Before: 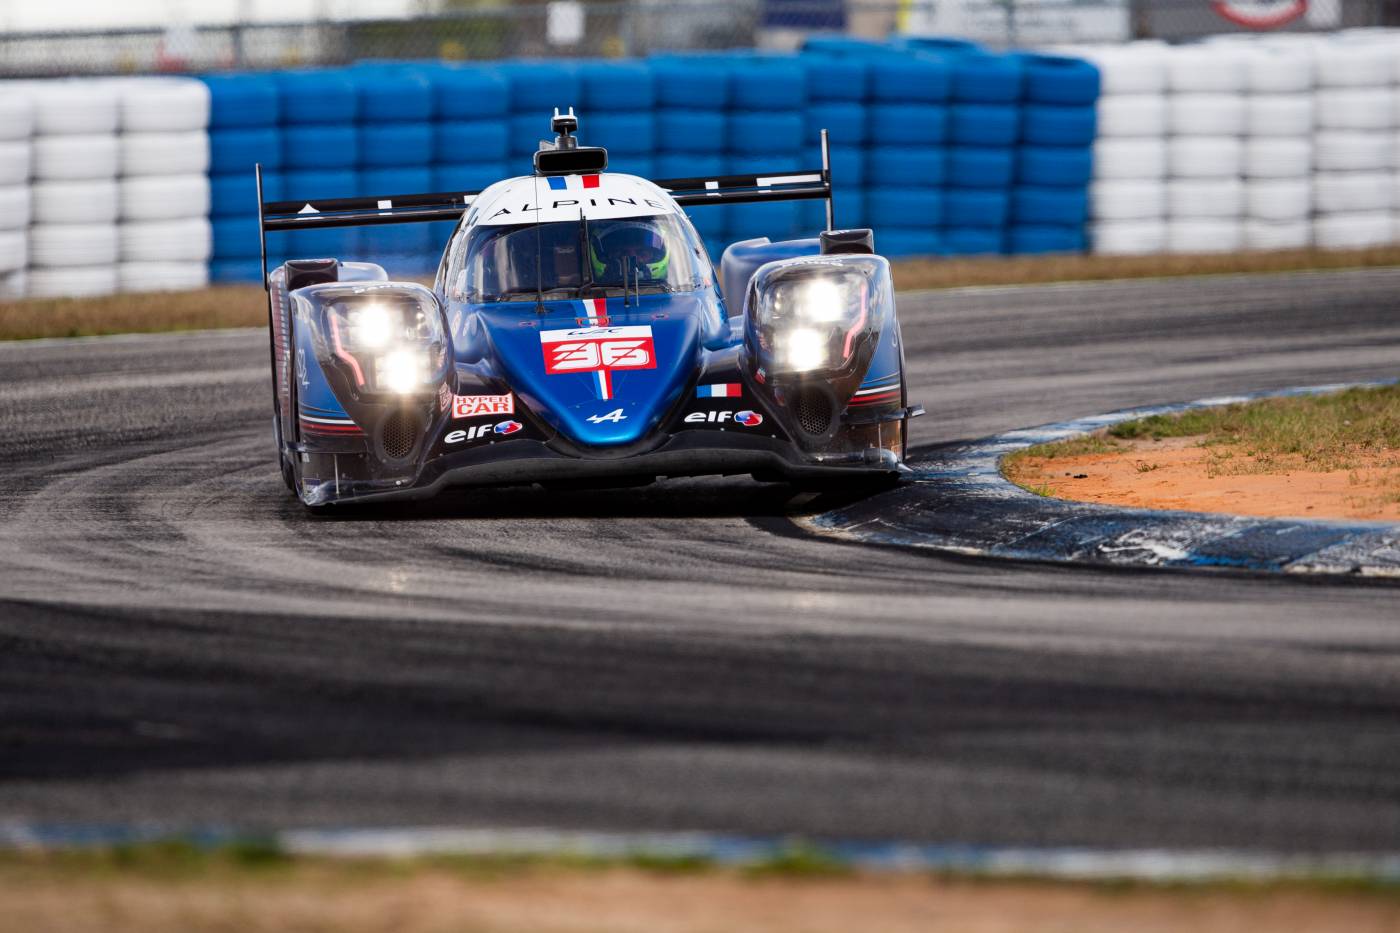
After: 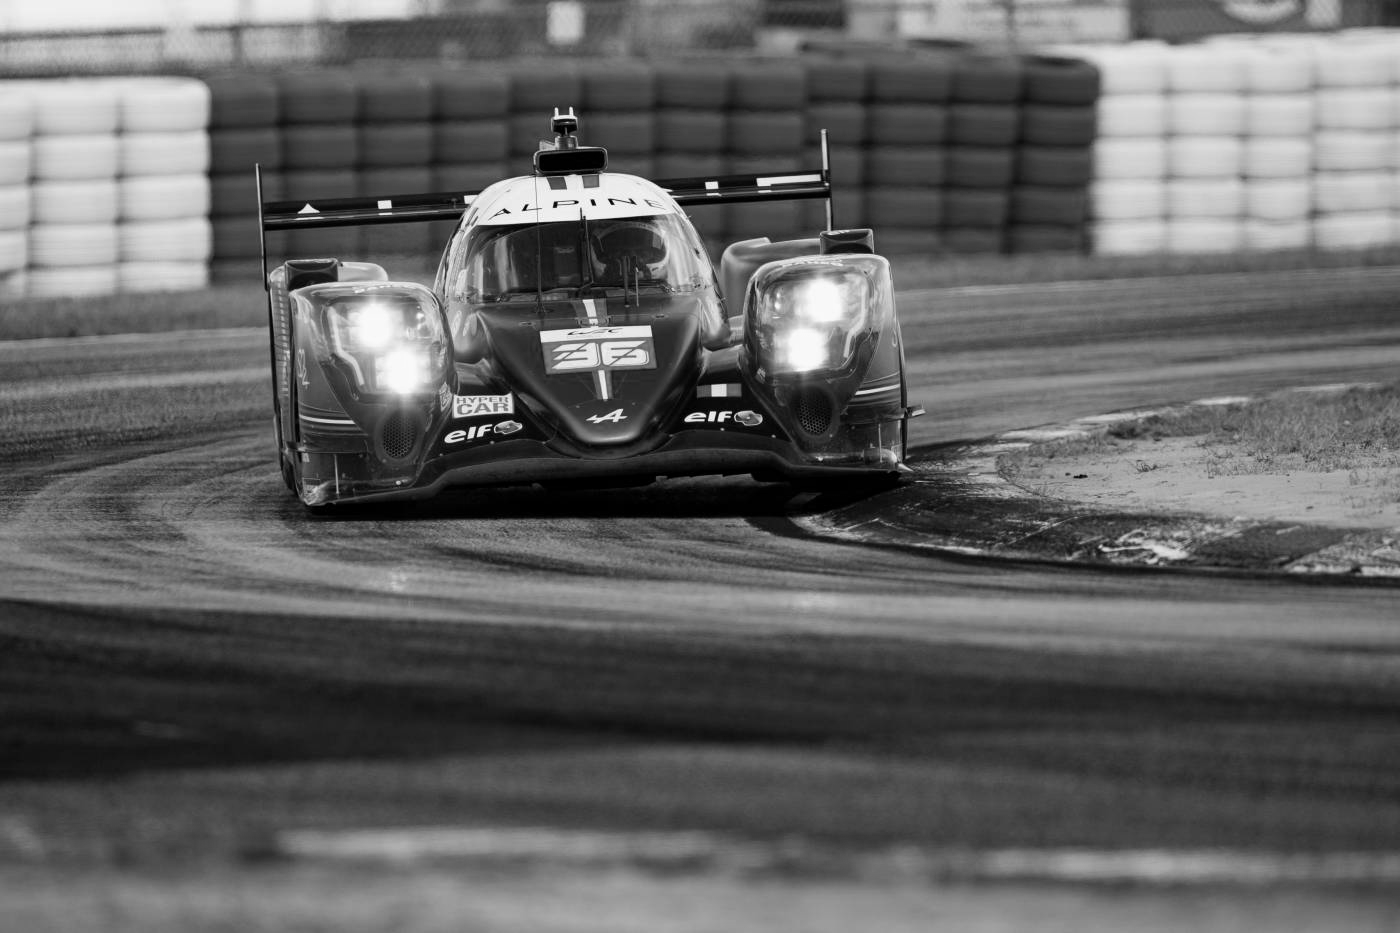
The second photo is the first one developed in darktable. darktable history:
color calibration: output R [0.972, 0.068, -0.094, 0], output G [-0.178, 1.216, -0.086, 0], output B [0.095, -0.136, 0.98, 0], illuminant custom, x 0.371, y 0.381, temperature 4283.16 K
monochrome: on, module defaults
